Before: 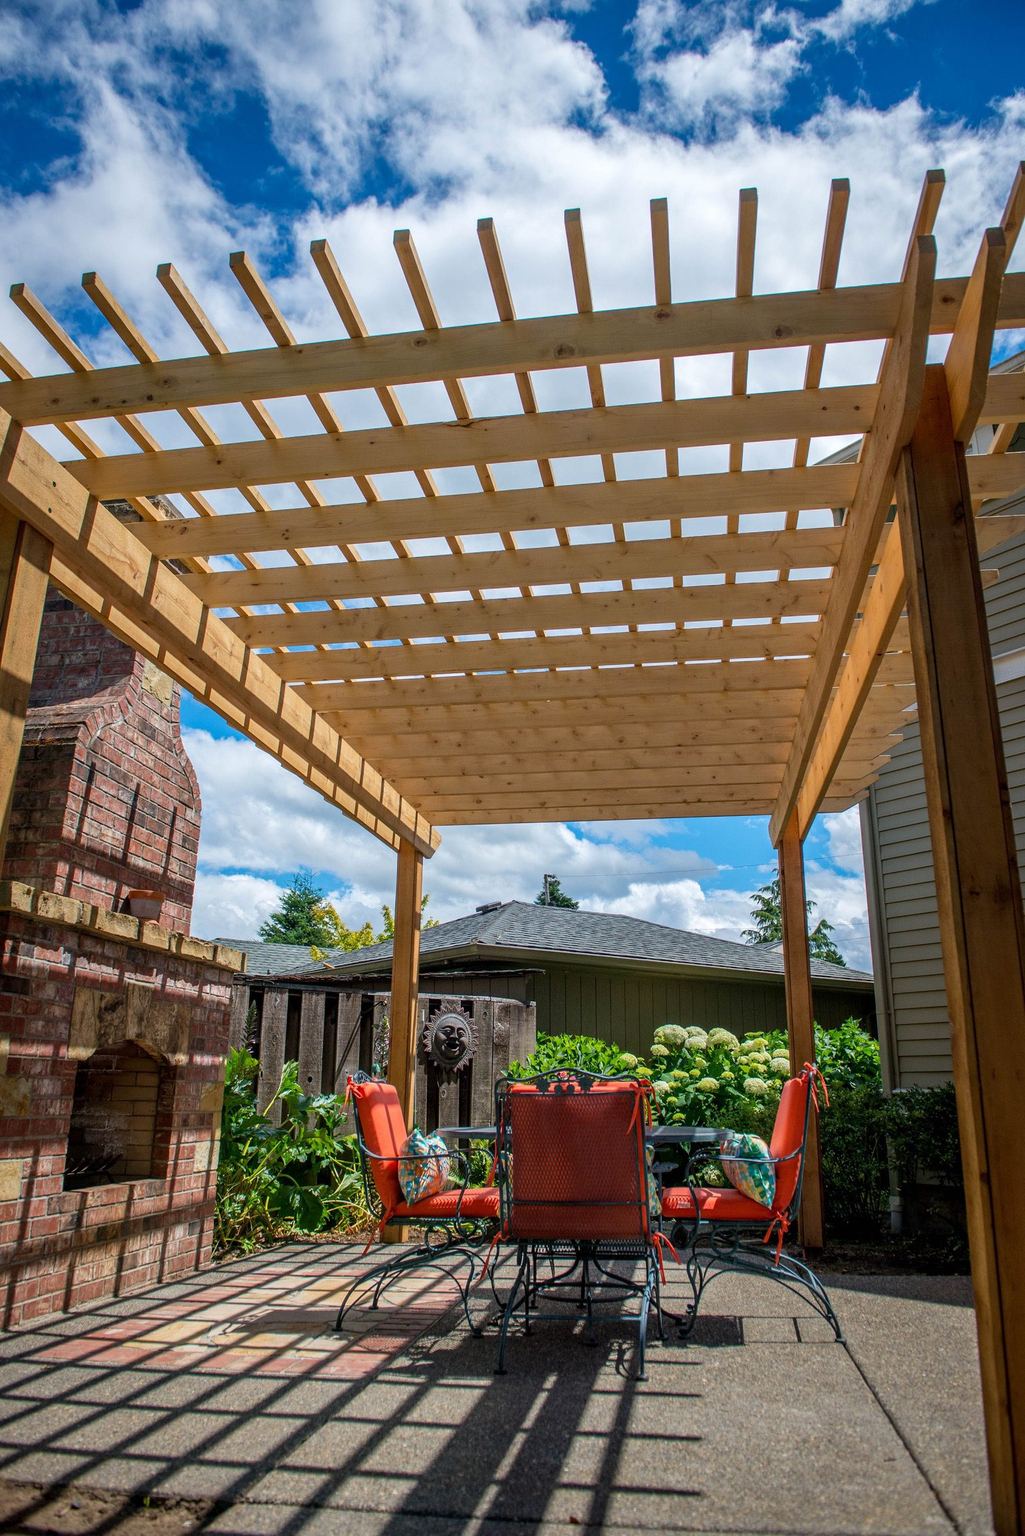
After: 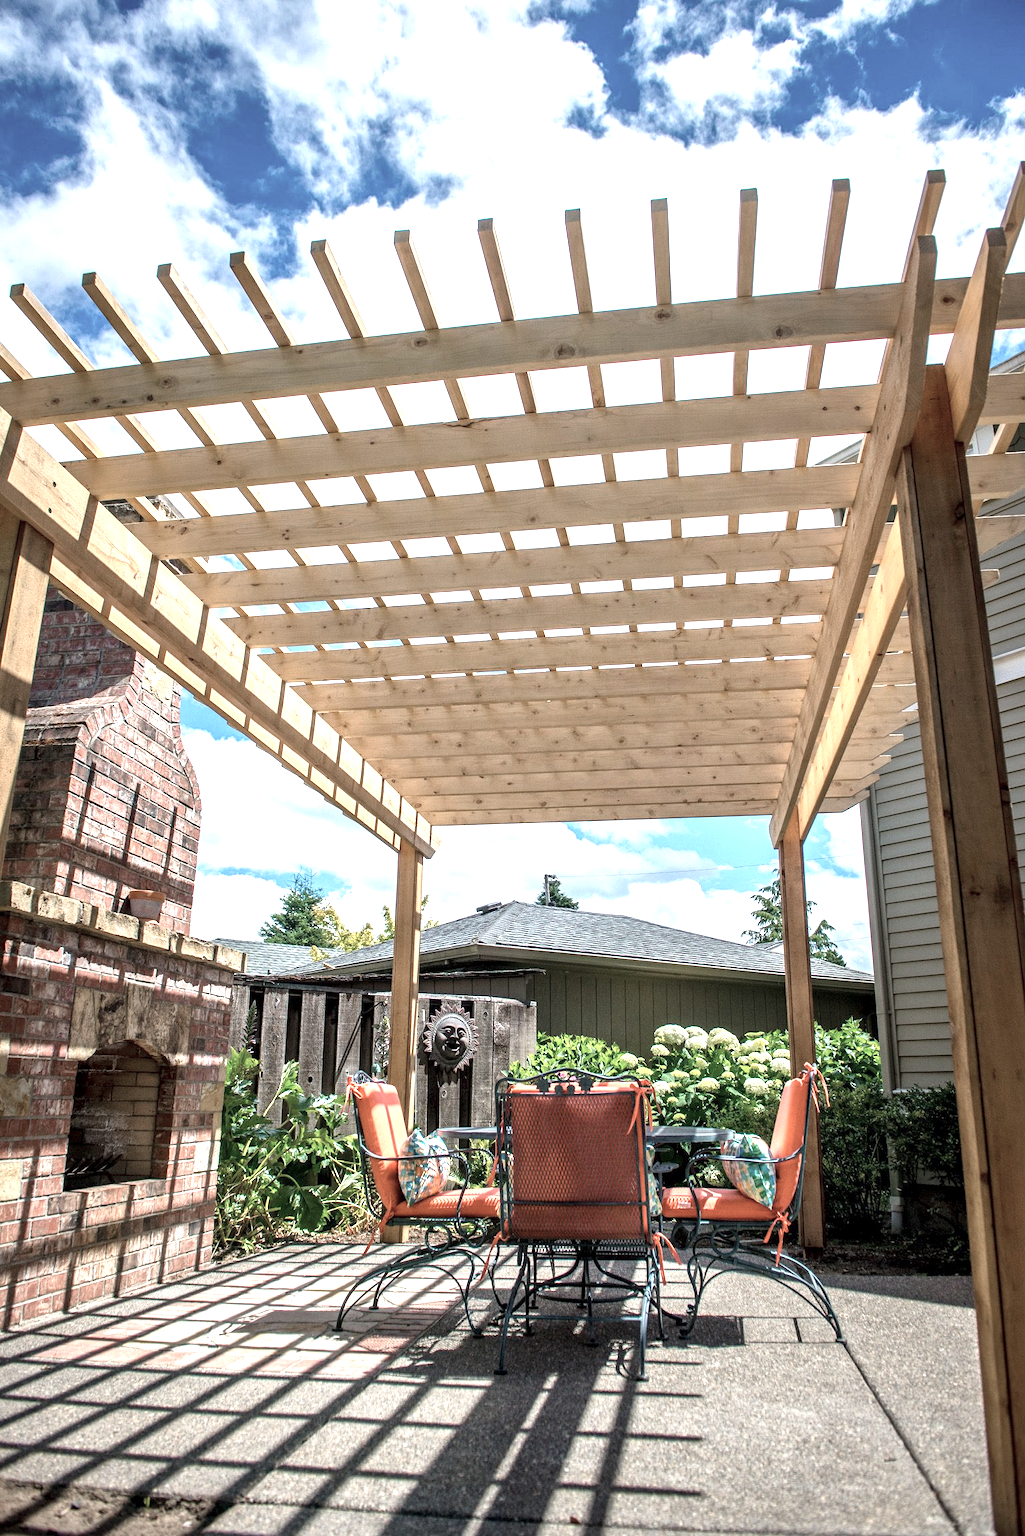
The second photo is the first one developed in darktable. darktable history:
contrast brightness saturation: saturation -0.063
local contrast: mode bilateral grid, contrast 20, coarseness 49, detail 119%, midtone range 0.2
exposure: exposure 1.231 EV, compensate highlight preservation false
color balance rgb: perceptual saturation grading › global saturation 0.367%
color zones: curves: ch0 [(0, 0.559) (0.153, 0.551) (0.229, 0.5) (0.429, 0.5) (0.571, 0.5) (0.714, 0.5) (0.857, 0.5) (1, 0.559)]; ch1 [(0, 0.417) (0.112, 0.336) (0.213, 0.26) (0.429, 0.34) (0.571, 0.35) (0.683, 0.331) (0.857, 0.344) (1, 0.417)]
